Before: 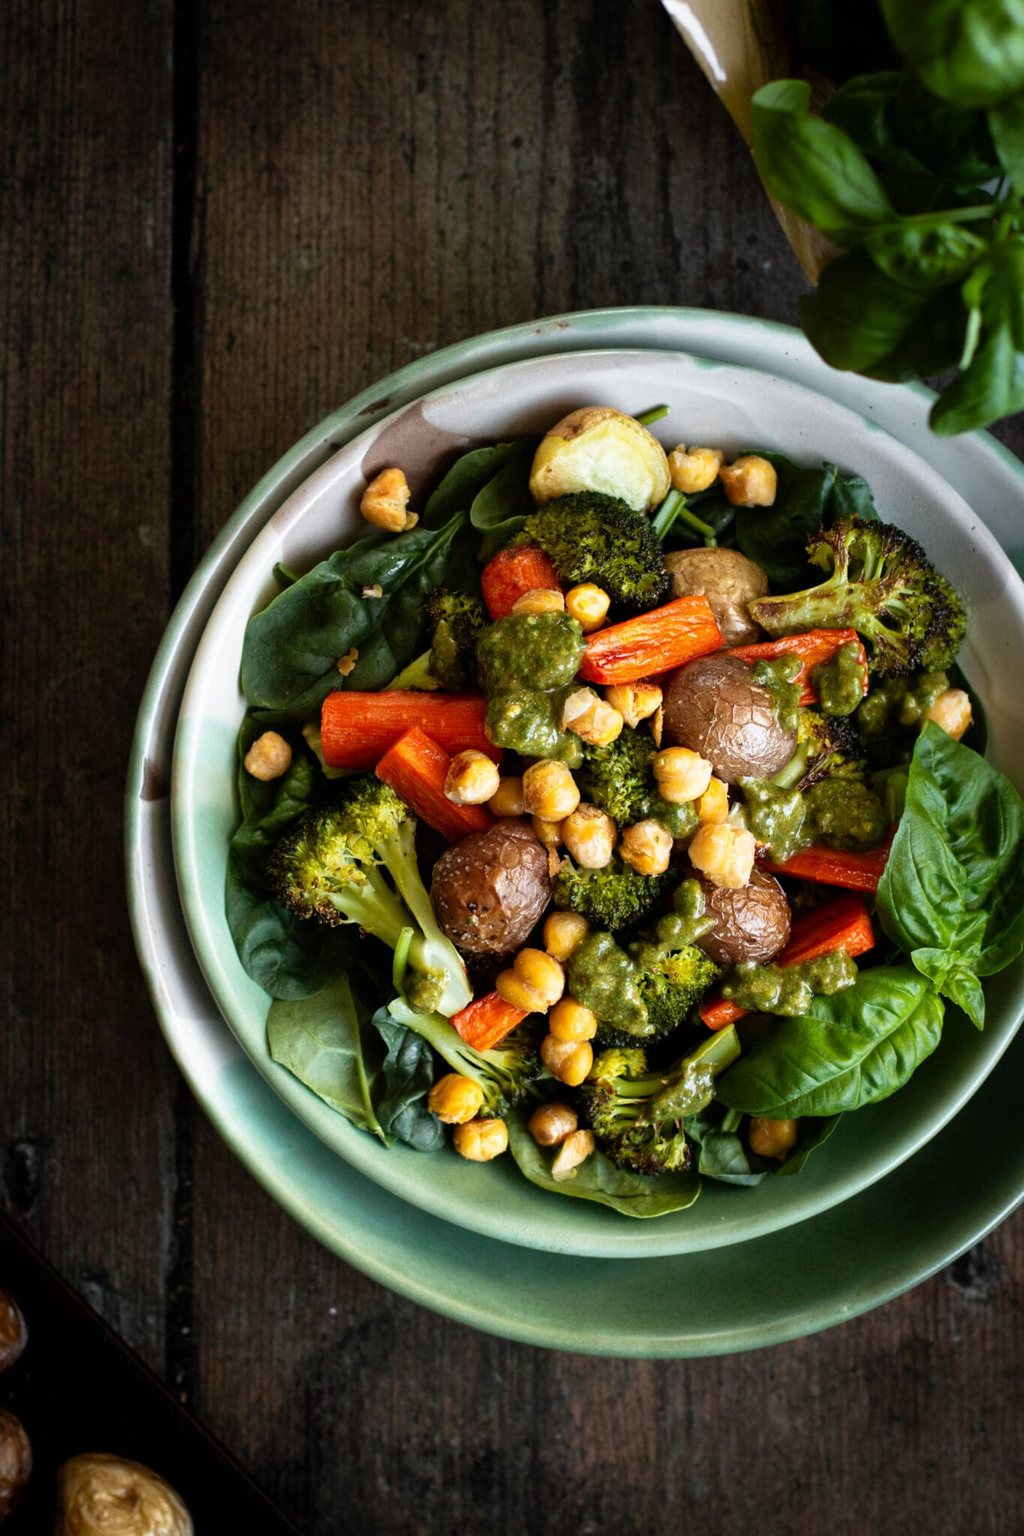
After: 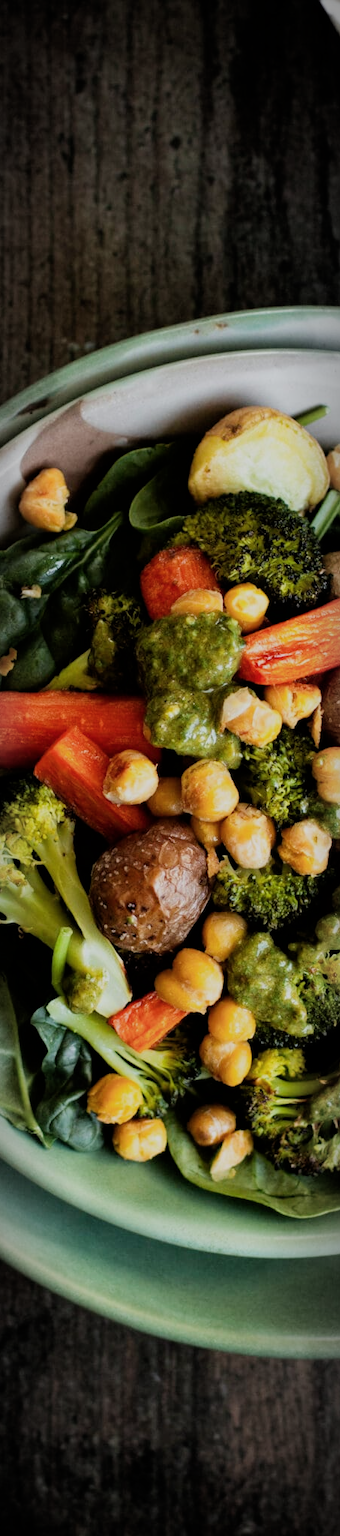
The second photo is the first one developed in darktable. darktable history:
crop: left 33.36%, right 33.36%
color balance rgb: global vibrance 0.5%
filmic rgb: black relative exposure -7.65 EV, white relative exposure 4.56 EV, hardness 3.61
vignetting: automatic ratio true
